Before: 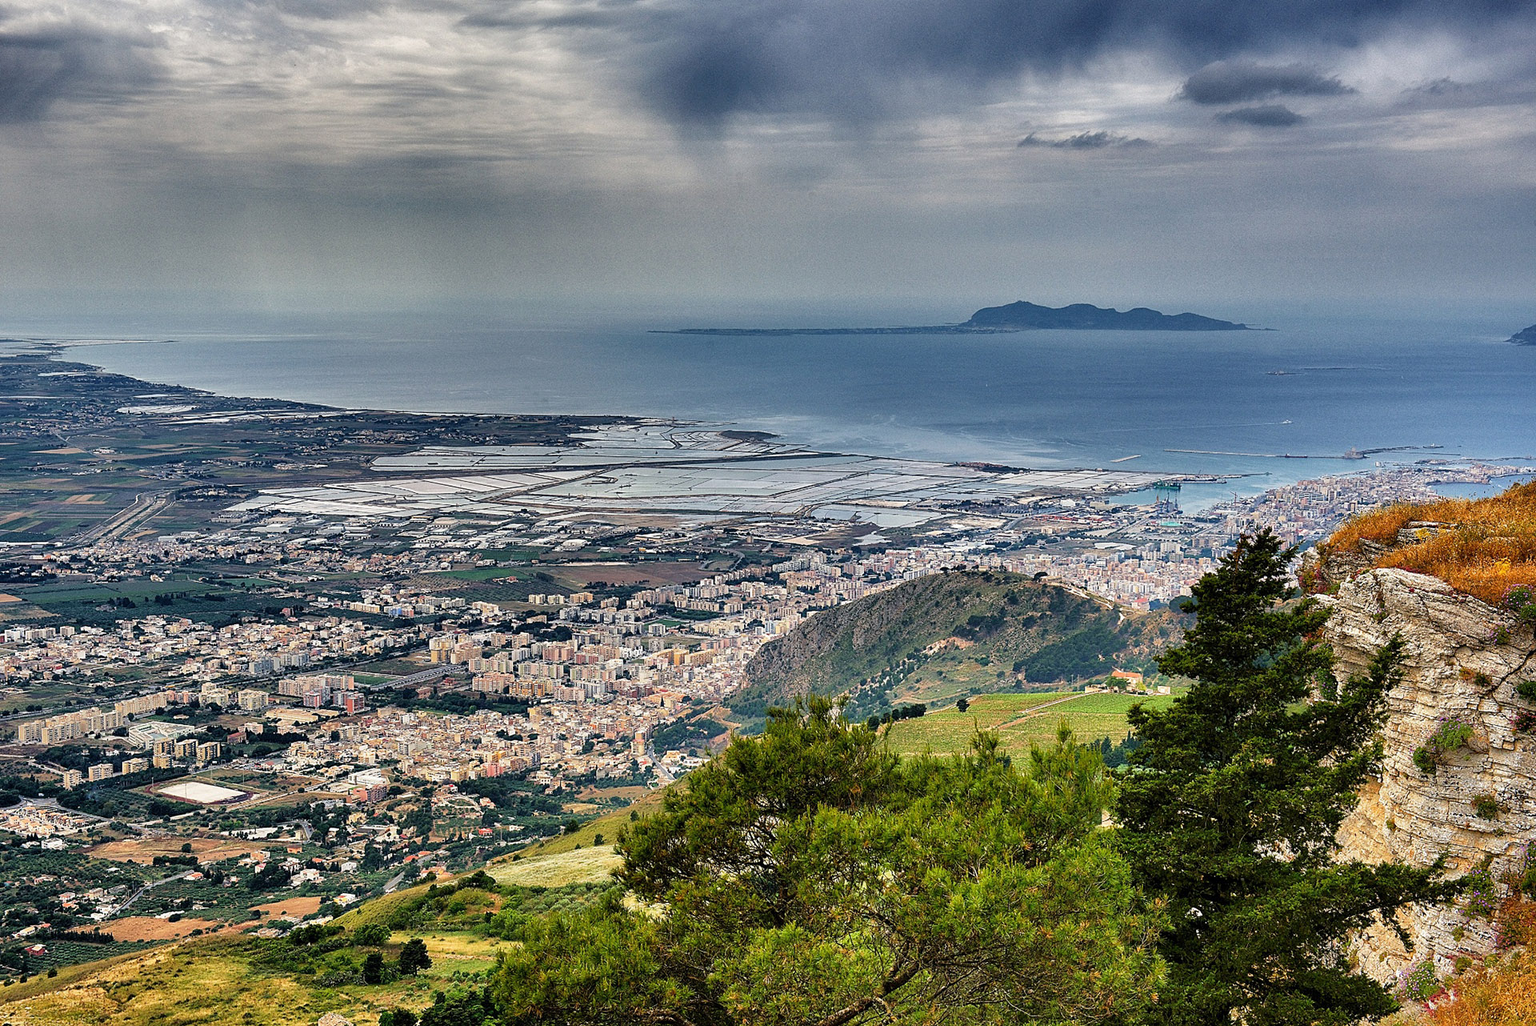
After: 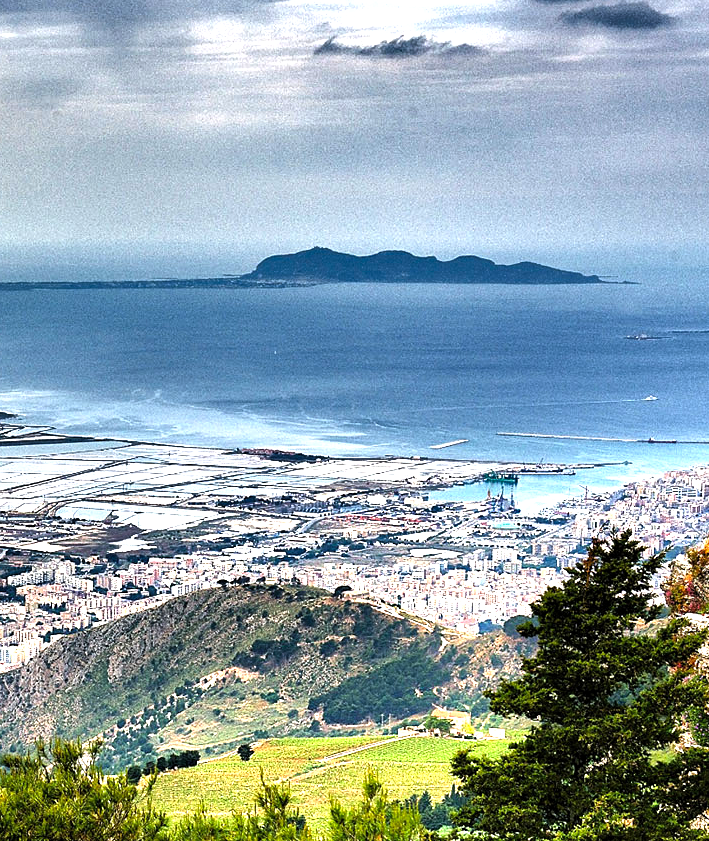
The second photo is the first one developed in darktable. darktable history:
shadows and highlights: shadows 5, soften with gaussian
levels: levels [0.012, 0.367, 0.697]
crop and rotate: left 49.936%, top 10.094%, right 13.136%, bottom 24.256%
